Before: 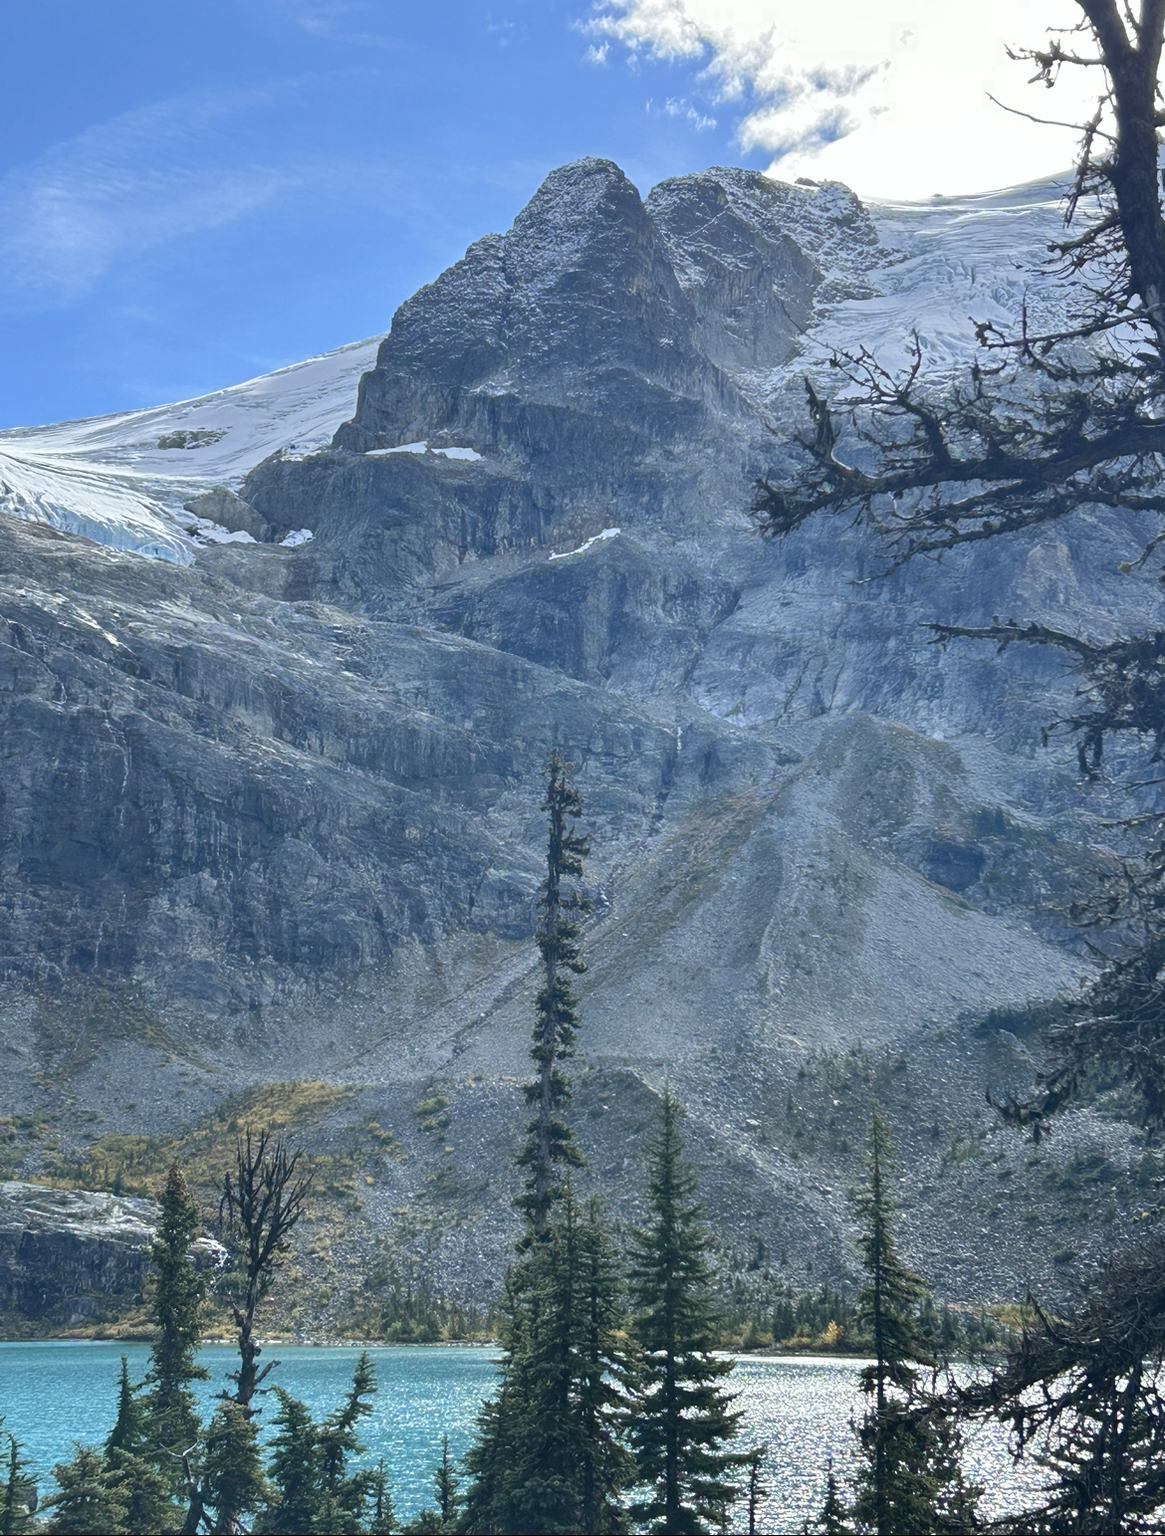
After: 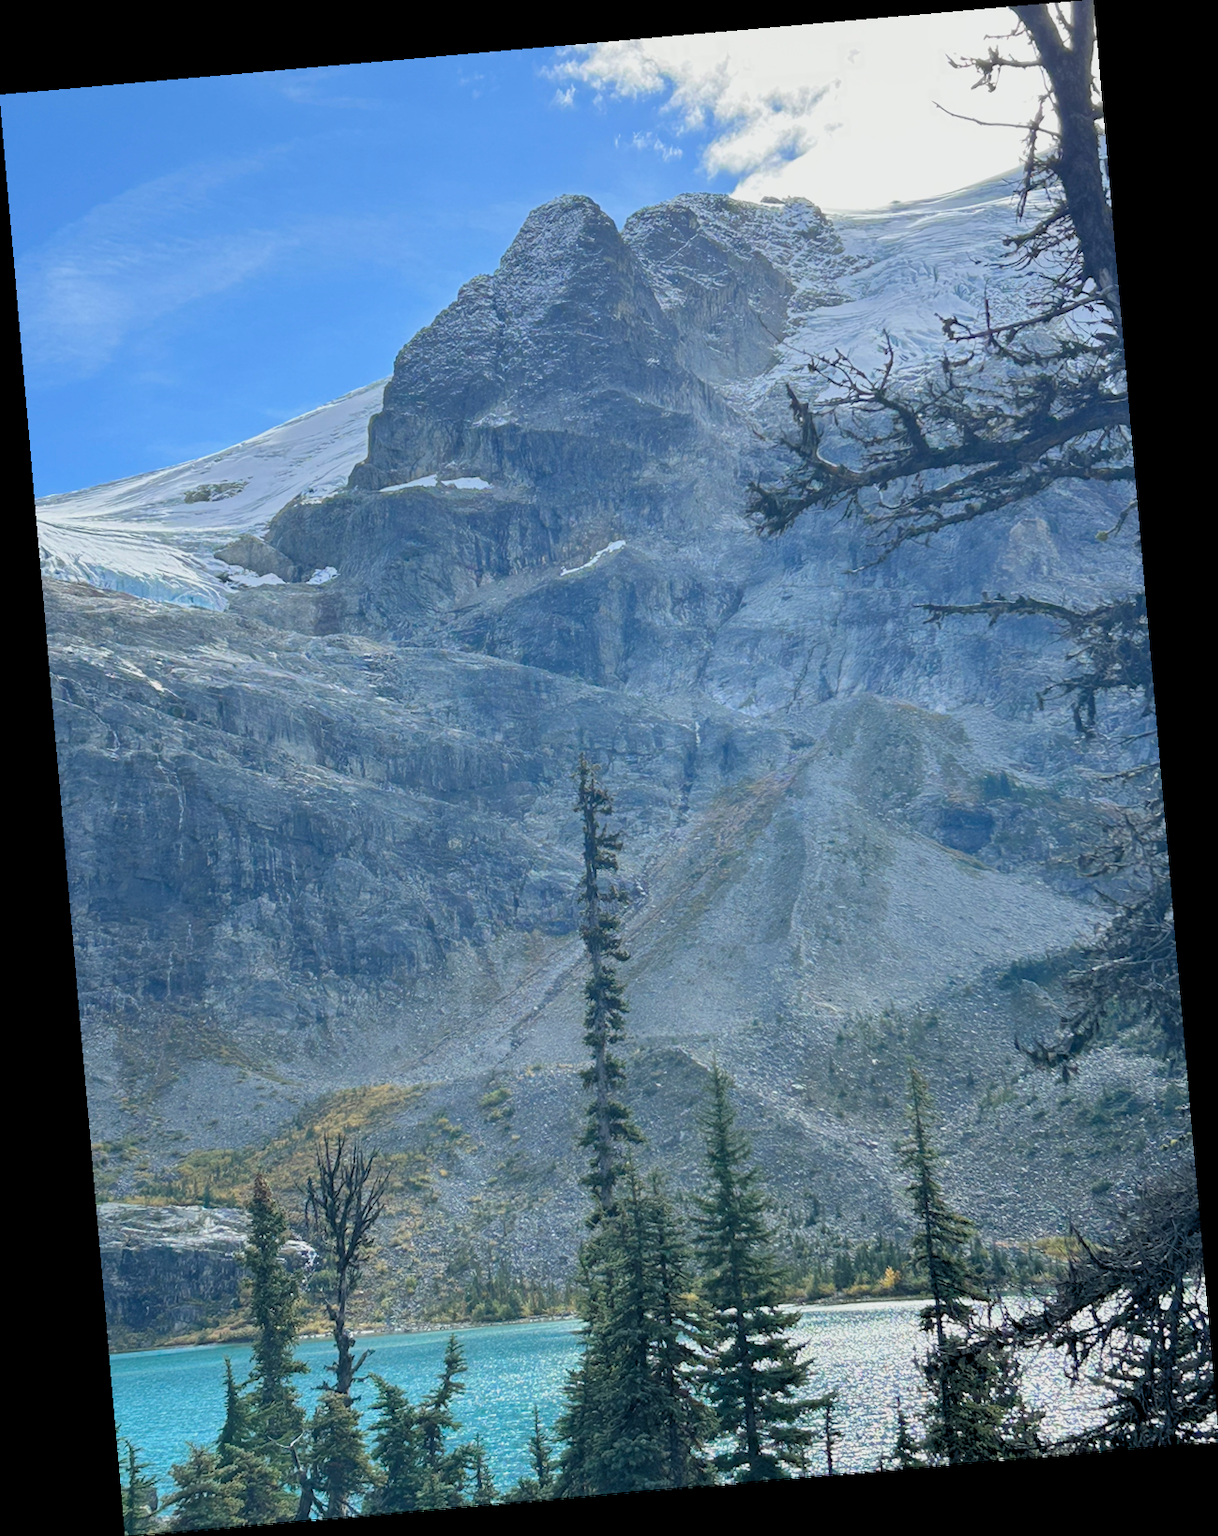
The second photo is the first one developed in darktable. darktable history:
rgb levels: preserve colors sum RGB, levels [[0.038, 0.433, 0.934], [0, 0.5, 1], [0, 0.5, 1]]
rotate and perspective: rotation -4.98°, automatic cropping off
